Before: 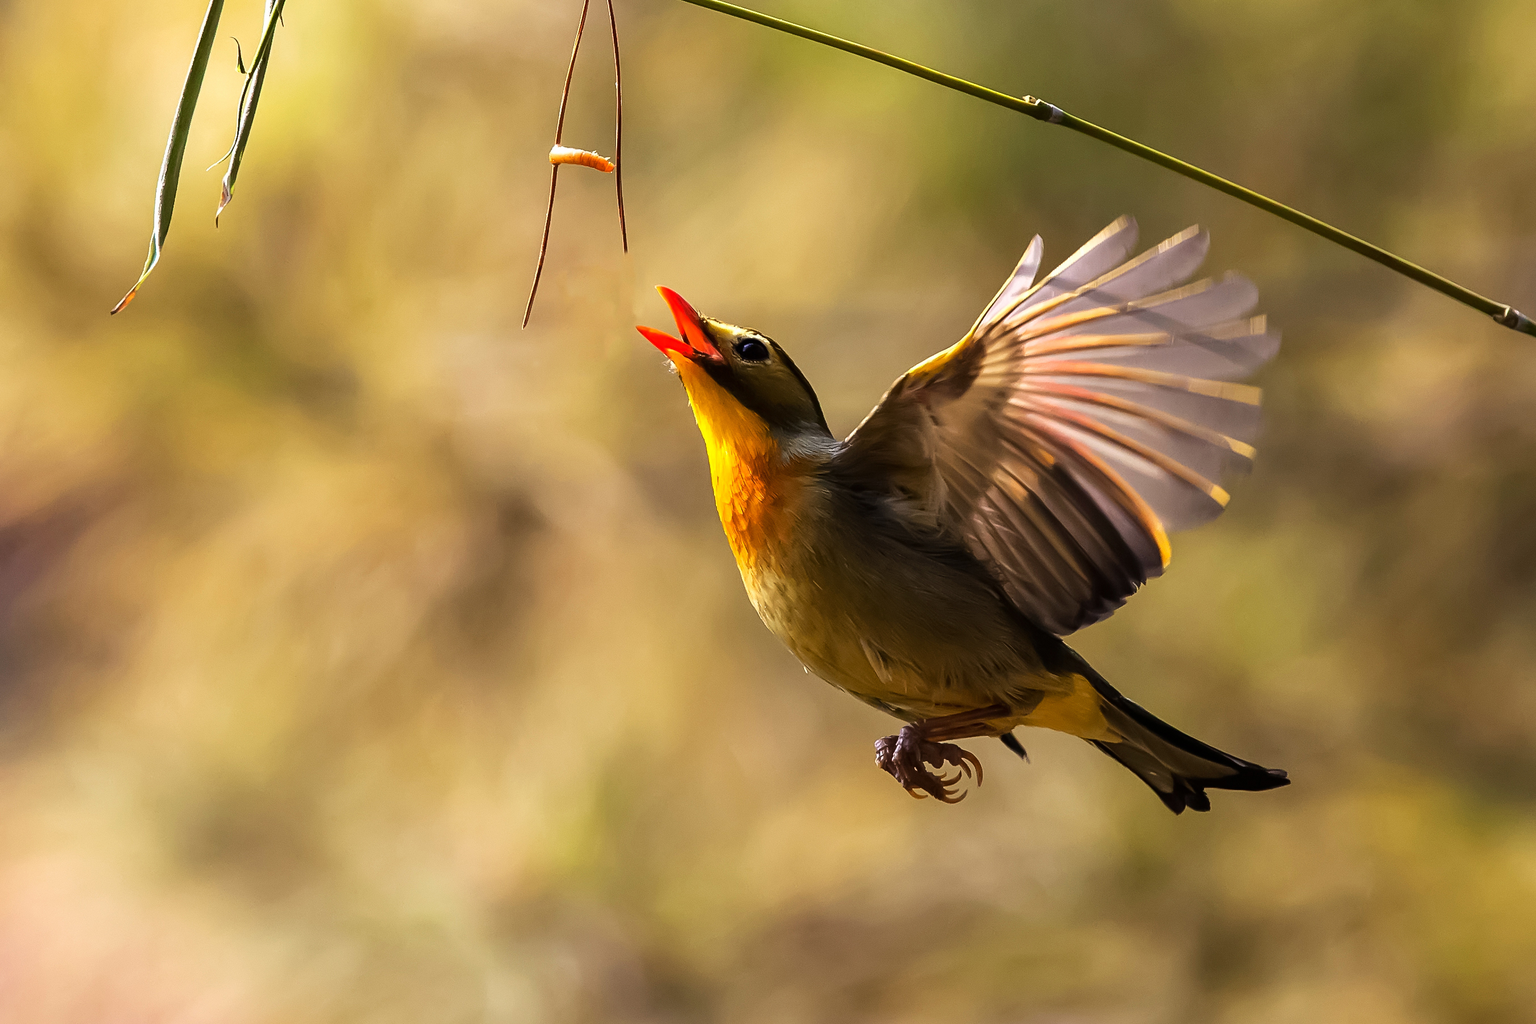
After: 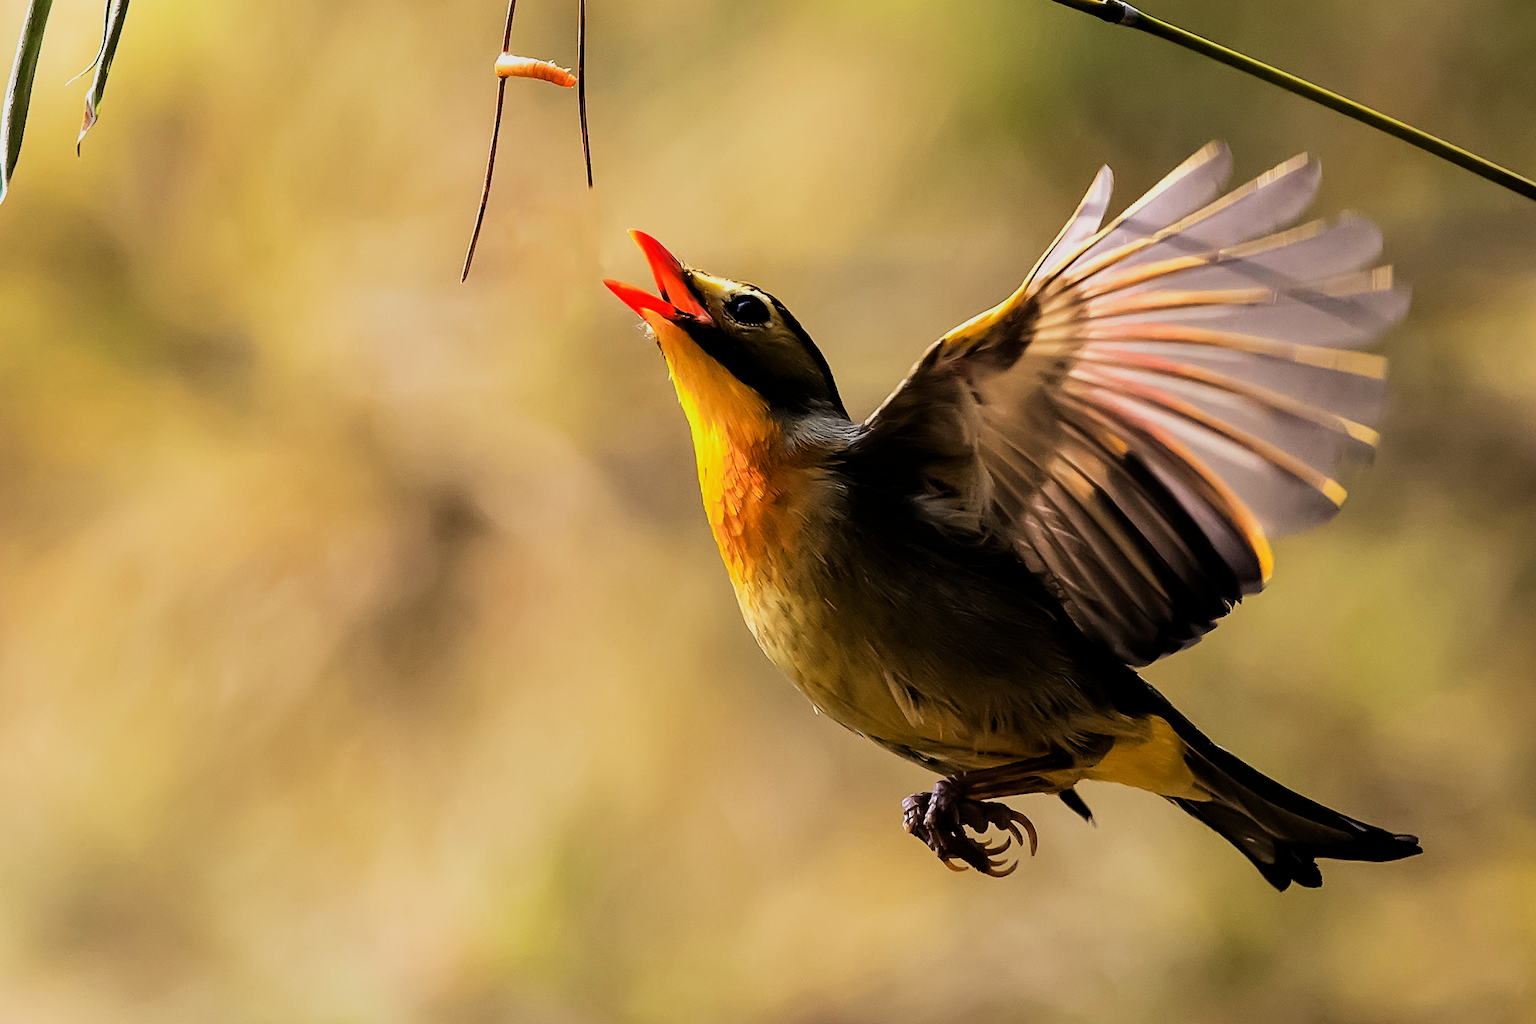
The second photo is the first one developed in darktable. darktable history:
crop and rotate: left 10.071%, top 10.071%, right 10.02%, bottom 10.02%
filmic rgb: black relative exposure -5 EV, hardness 2.88, contrast 1.2
exposure: exposure 0.2 EV, compensate highlight preservation false
